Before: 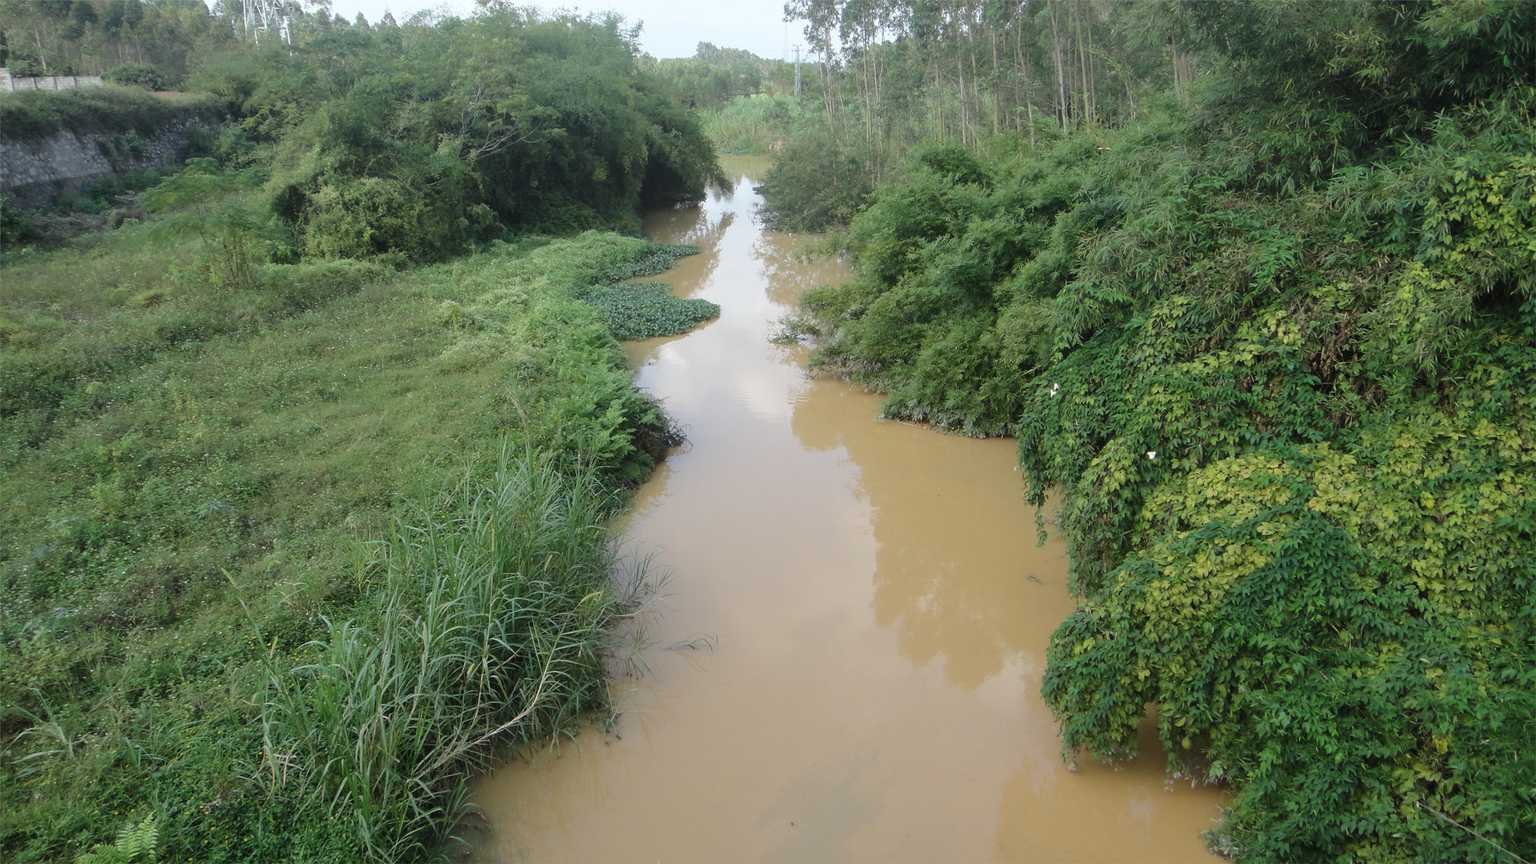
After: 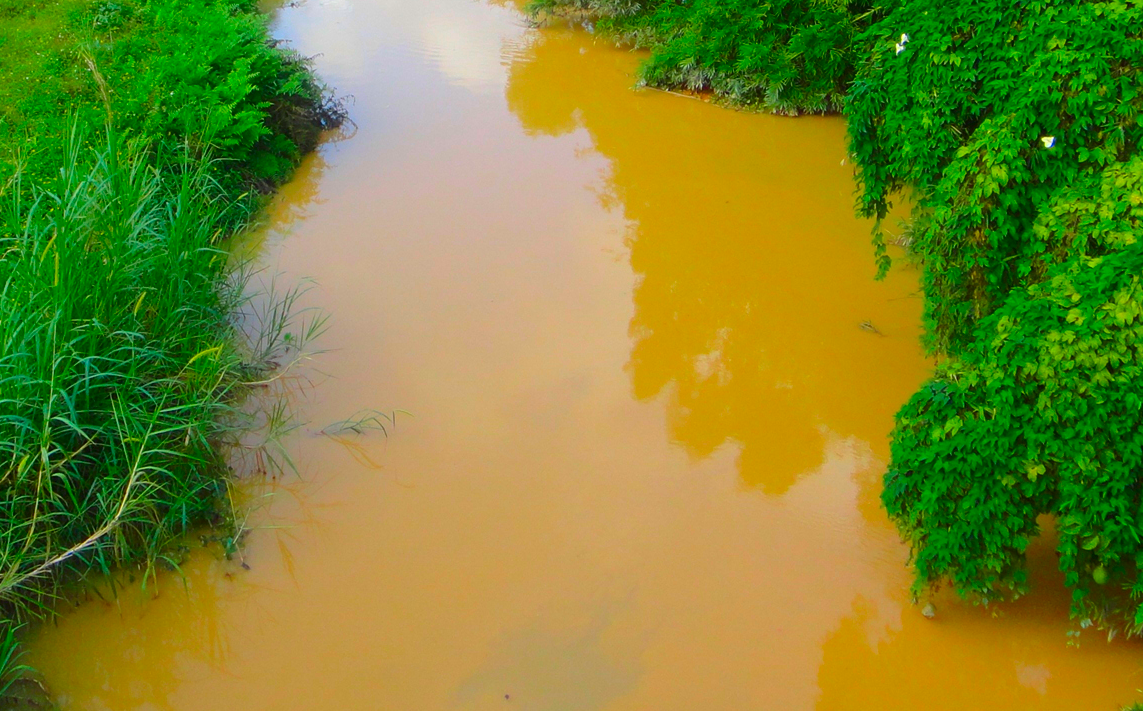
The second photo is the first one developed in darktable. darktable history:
crop: left 29.672%, top 41.786%, right 20.851%, bottom 3.487%
color correction: saturation 3
